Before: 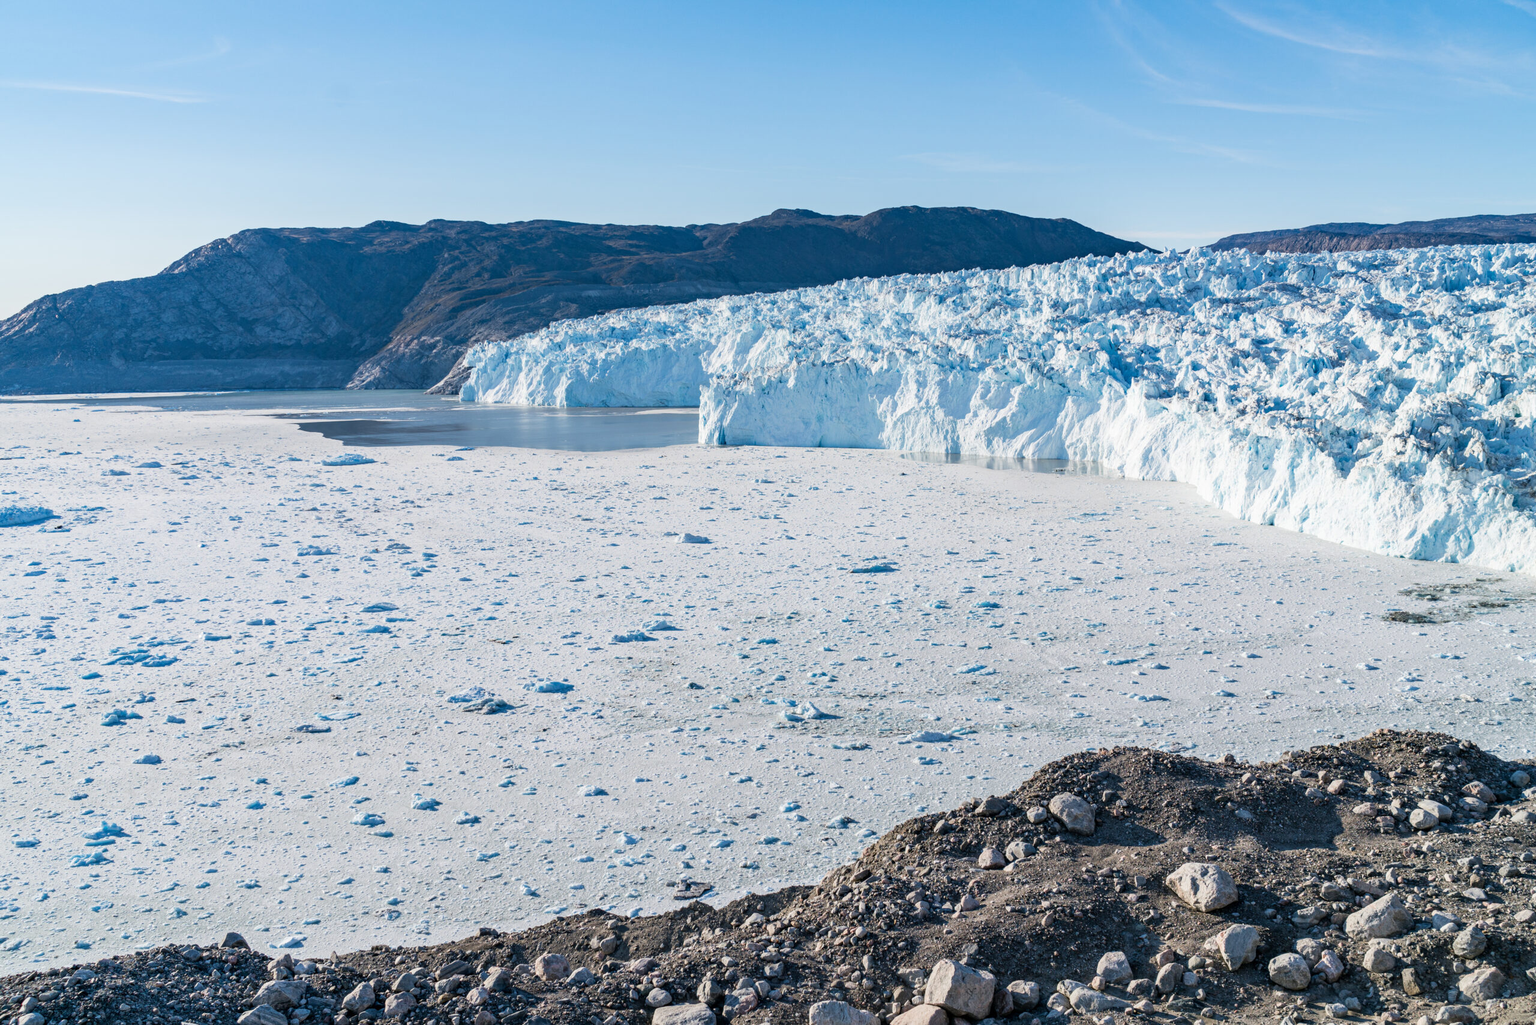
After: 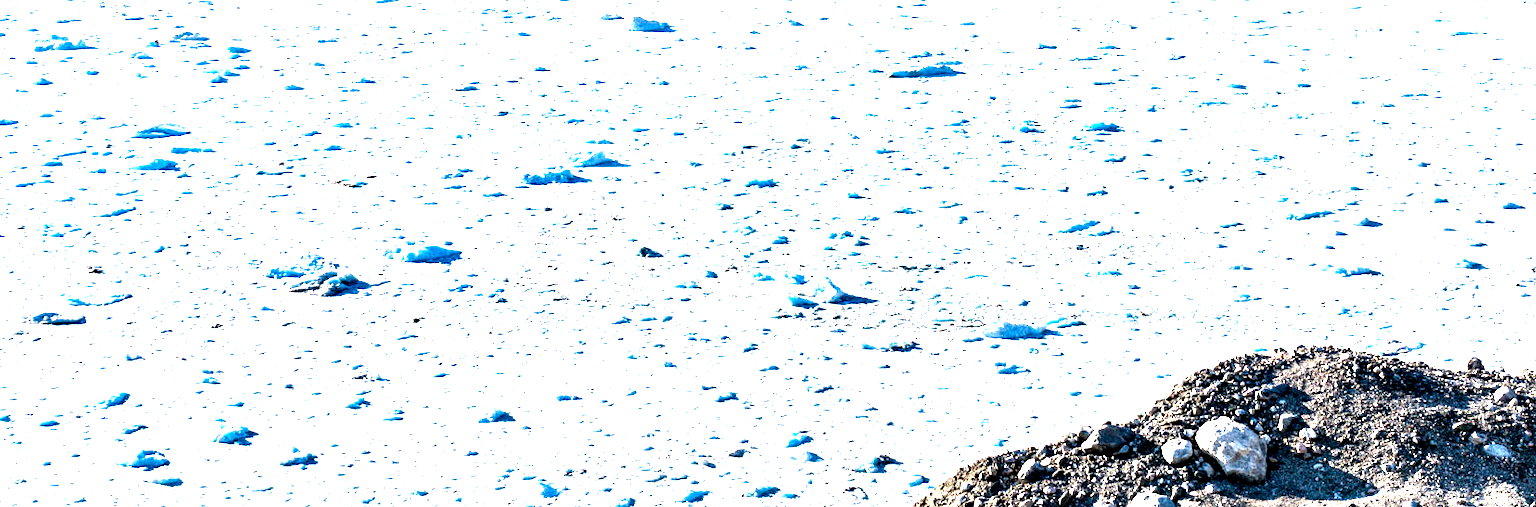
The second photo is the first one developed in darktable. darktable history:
exposure: black level correction 0.001, exposure 2.001 EV, compensate exposure bias true, compensate highlight preservation false
crop: left 17.967%, top 51.019%, right 17.308%, bottom 16.898%
contrast equalizer: octaves 7, y [[0.6 ×6], [0.55 ×6], [0 ×6], [0 ×6], [0 ×6]]
